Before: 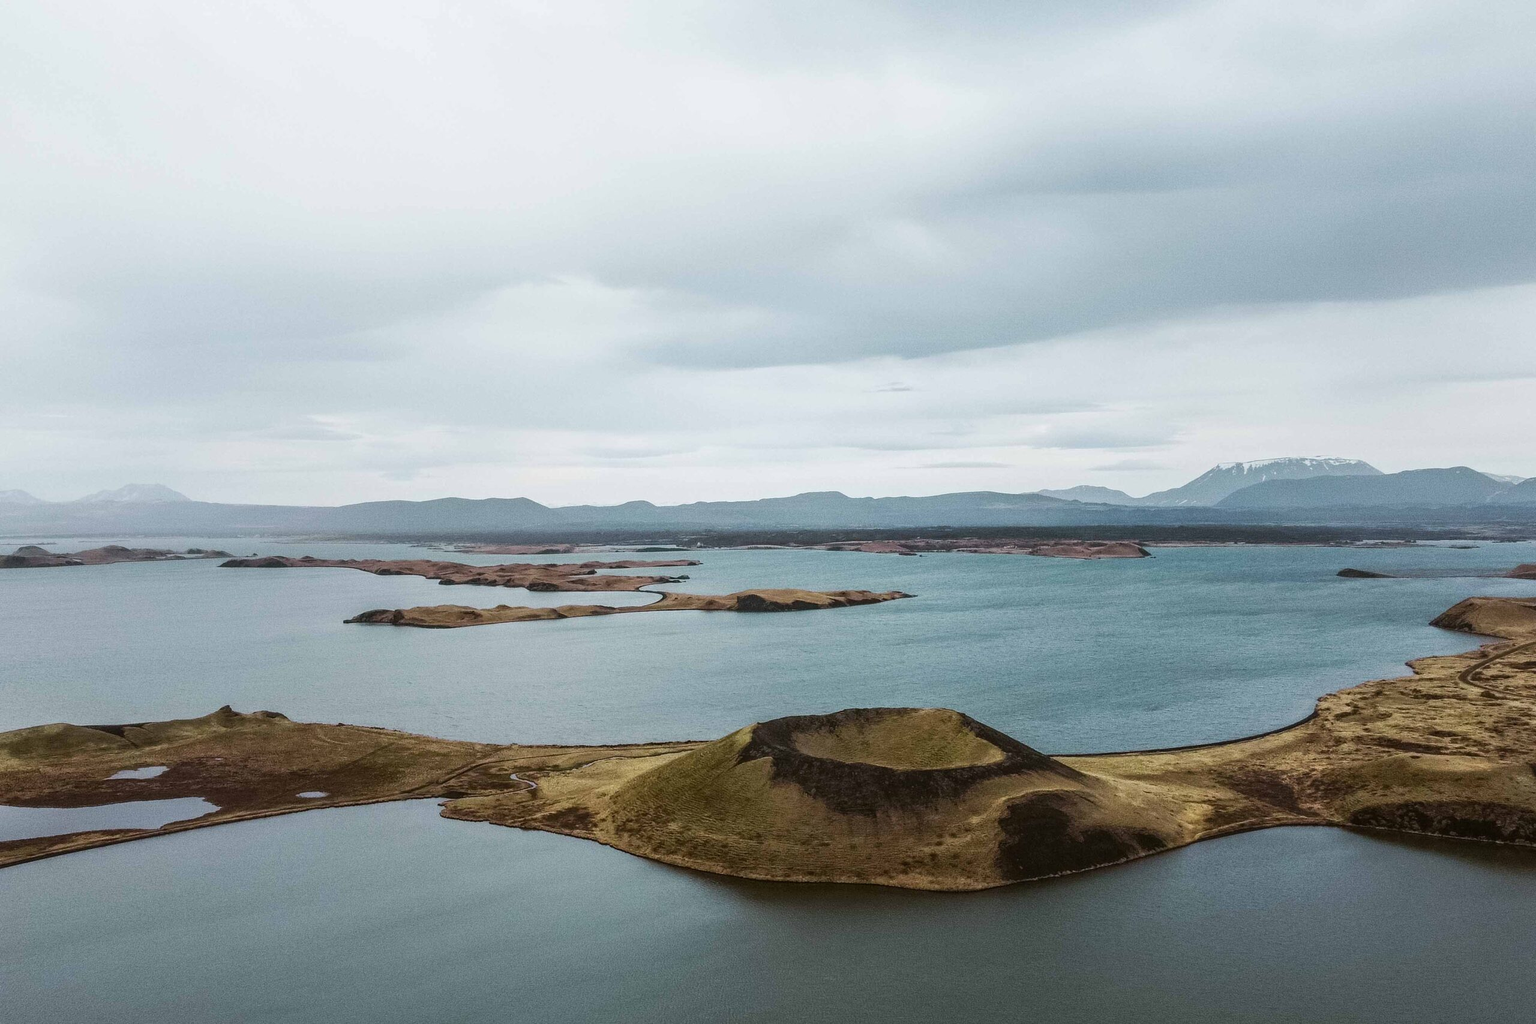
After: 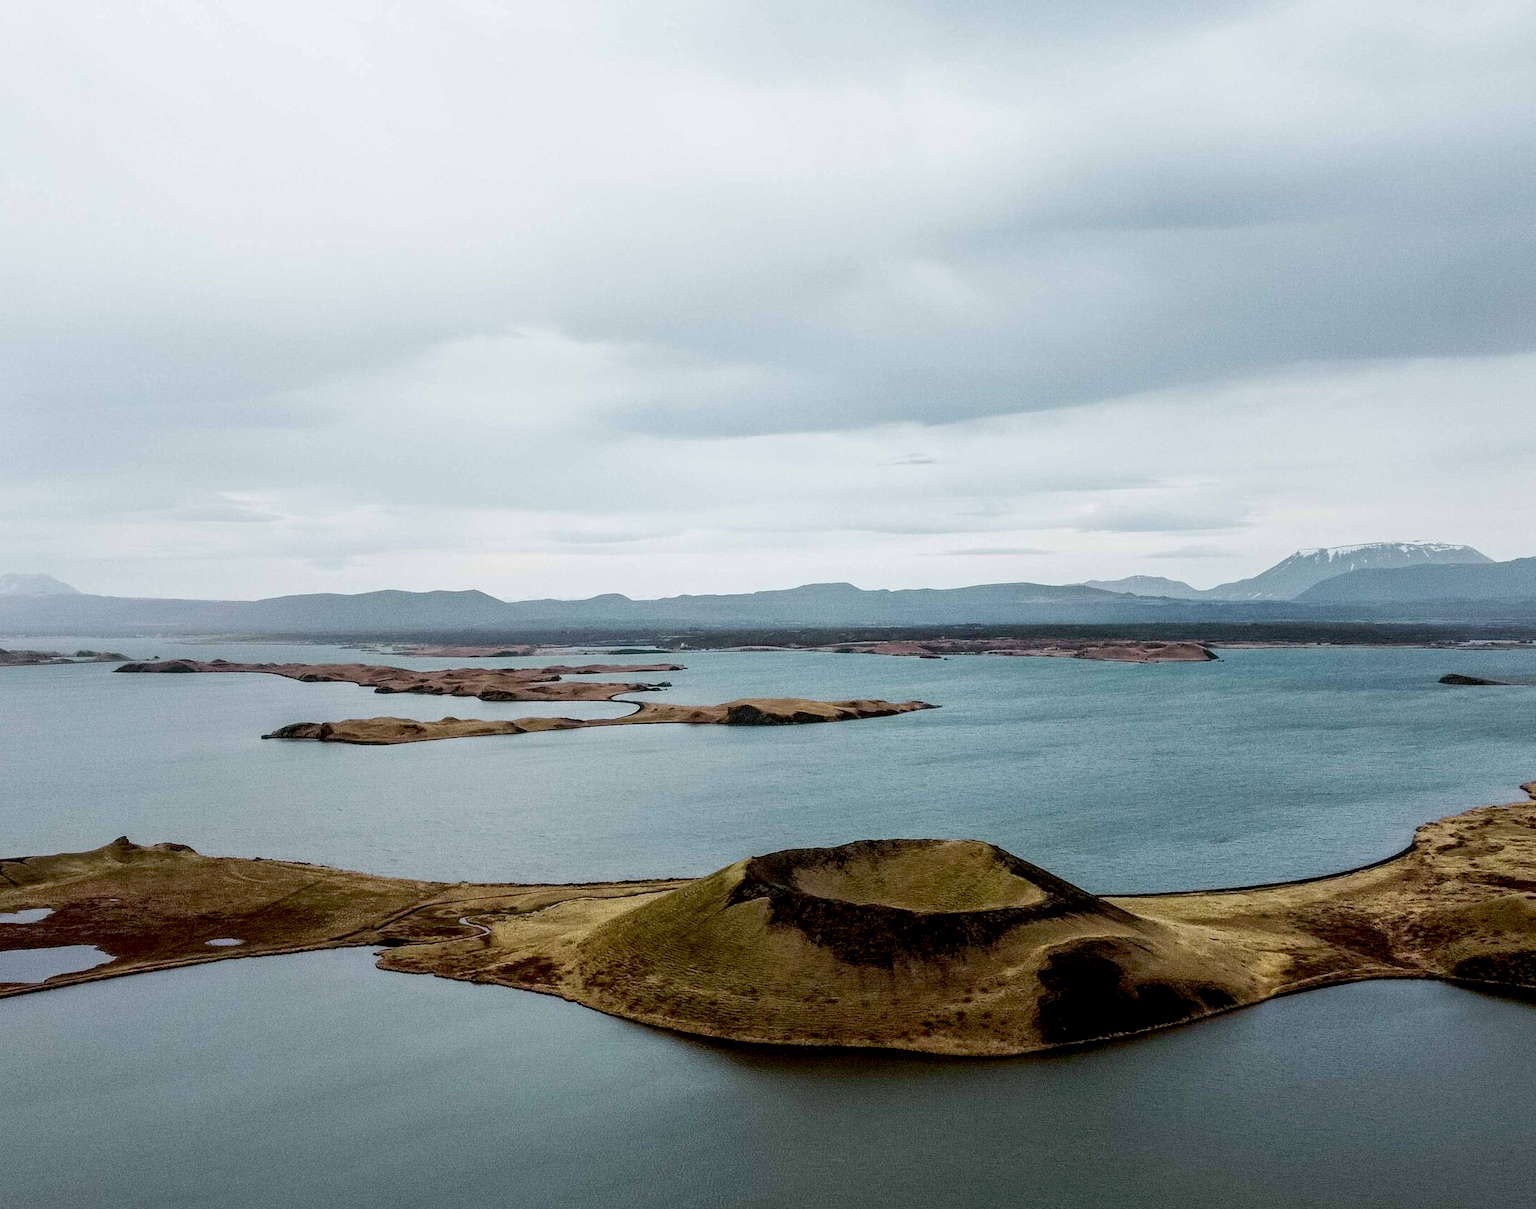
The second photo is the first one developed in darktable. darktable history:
exposure: black level correction 0.016, exposure -0.009 EV, compensate highlight preservation false
crop: left 8.026%, right 7.374%
